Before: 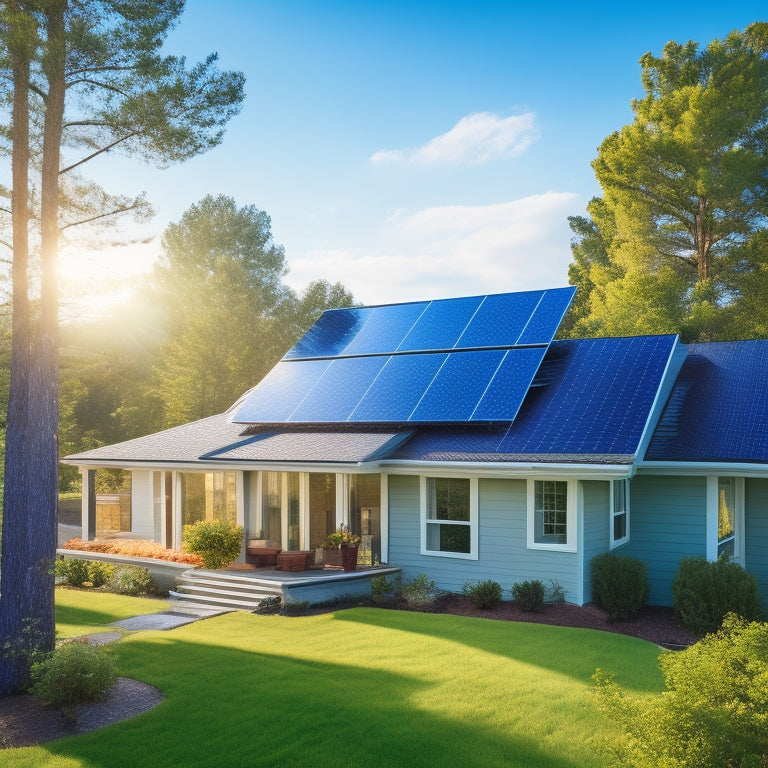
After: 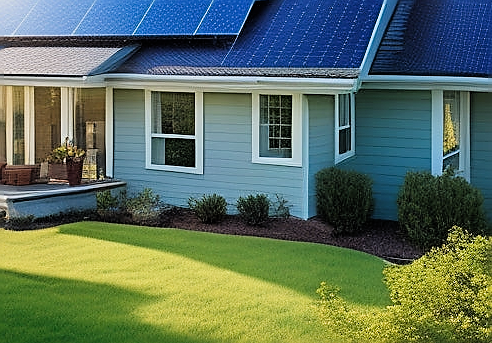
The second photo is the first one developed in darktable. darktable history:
crop and rotate: left 35.851%, top 50.261%, bottom 4.958%
filmic rgb: black relative exposure -5.83 EV, white relative exposure 3.4 EV, hardness 3.67
contrast equalizer: y [[0.609, 0.611, 0.615, 0.613, 0.607, 0.603], [0.504, 0.498, 0.496, 0.499, 0.506, 0.516], [0 ×6], [0 ×6], [0 ×6]], mix 0.137
sharpen: radius 1.374, amount 1.257, threshold 0.801
exposure: exposure 0.202 EV, compensate highlight preservation false
